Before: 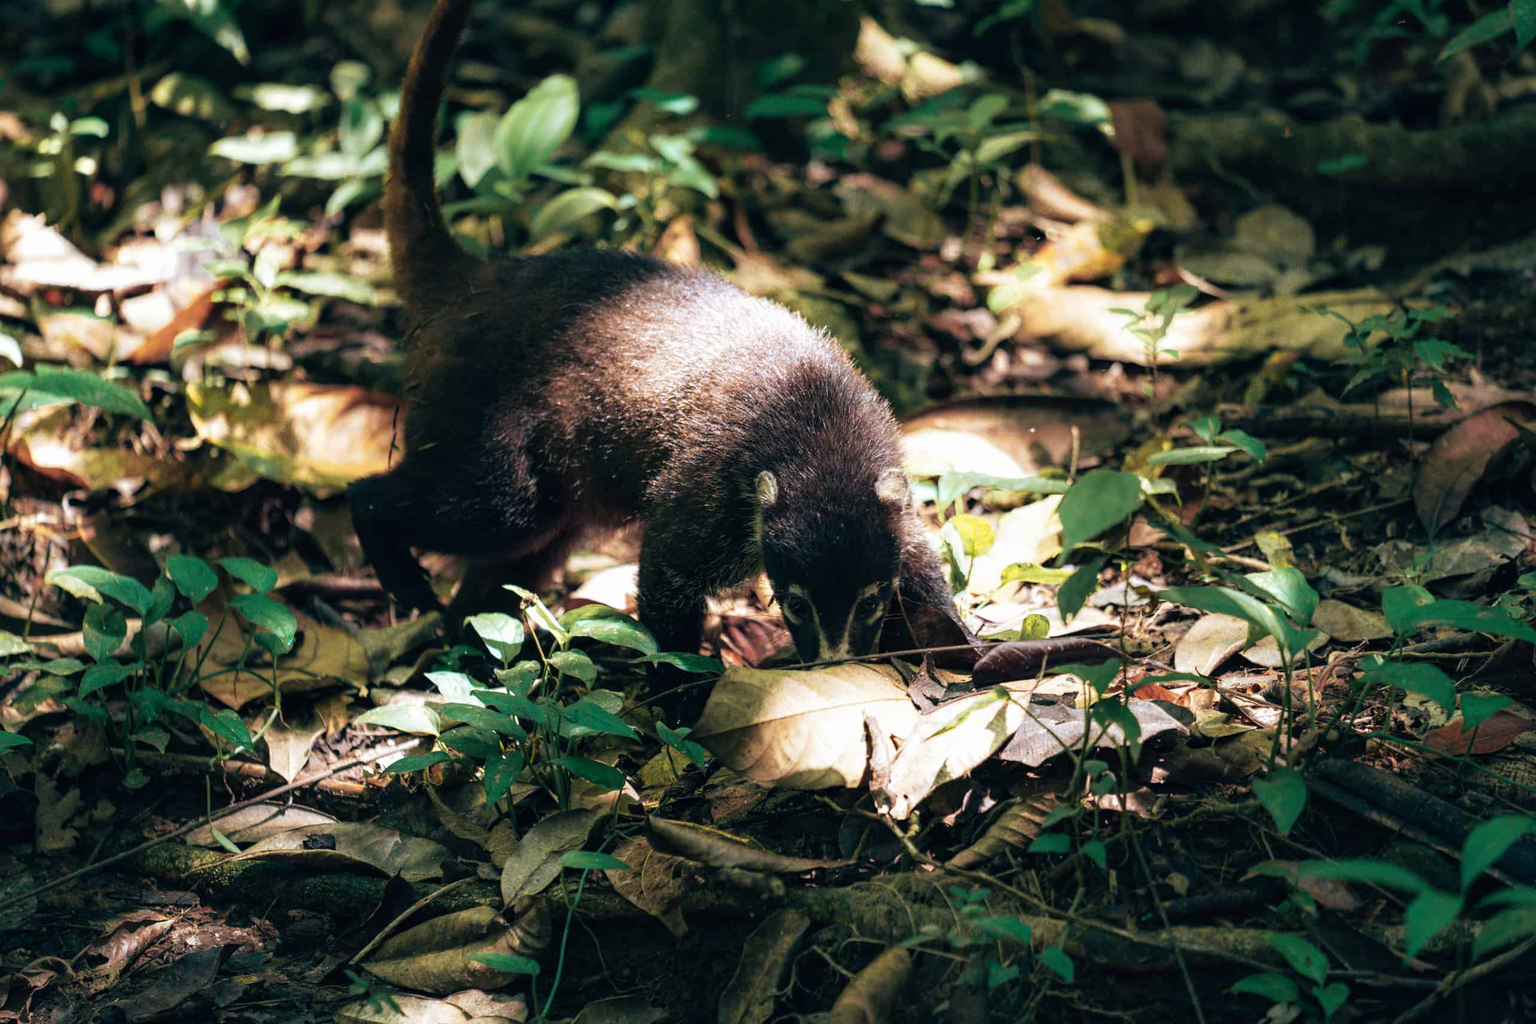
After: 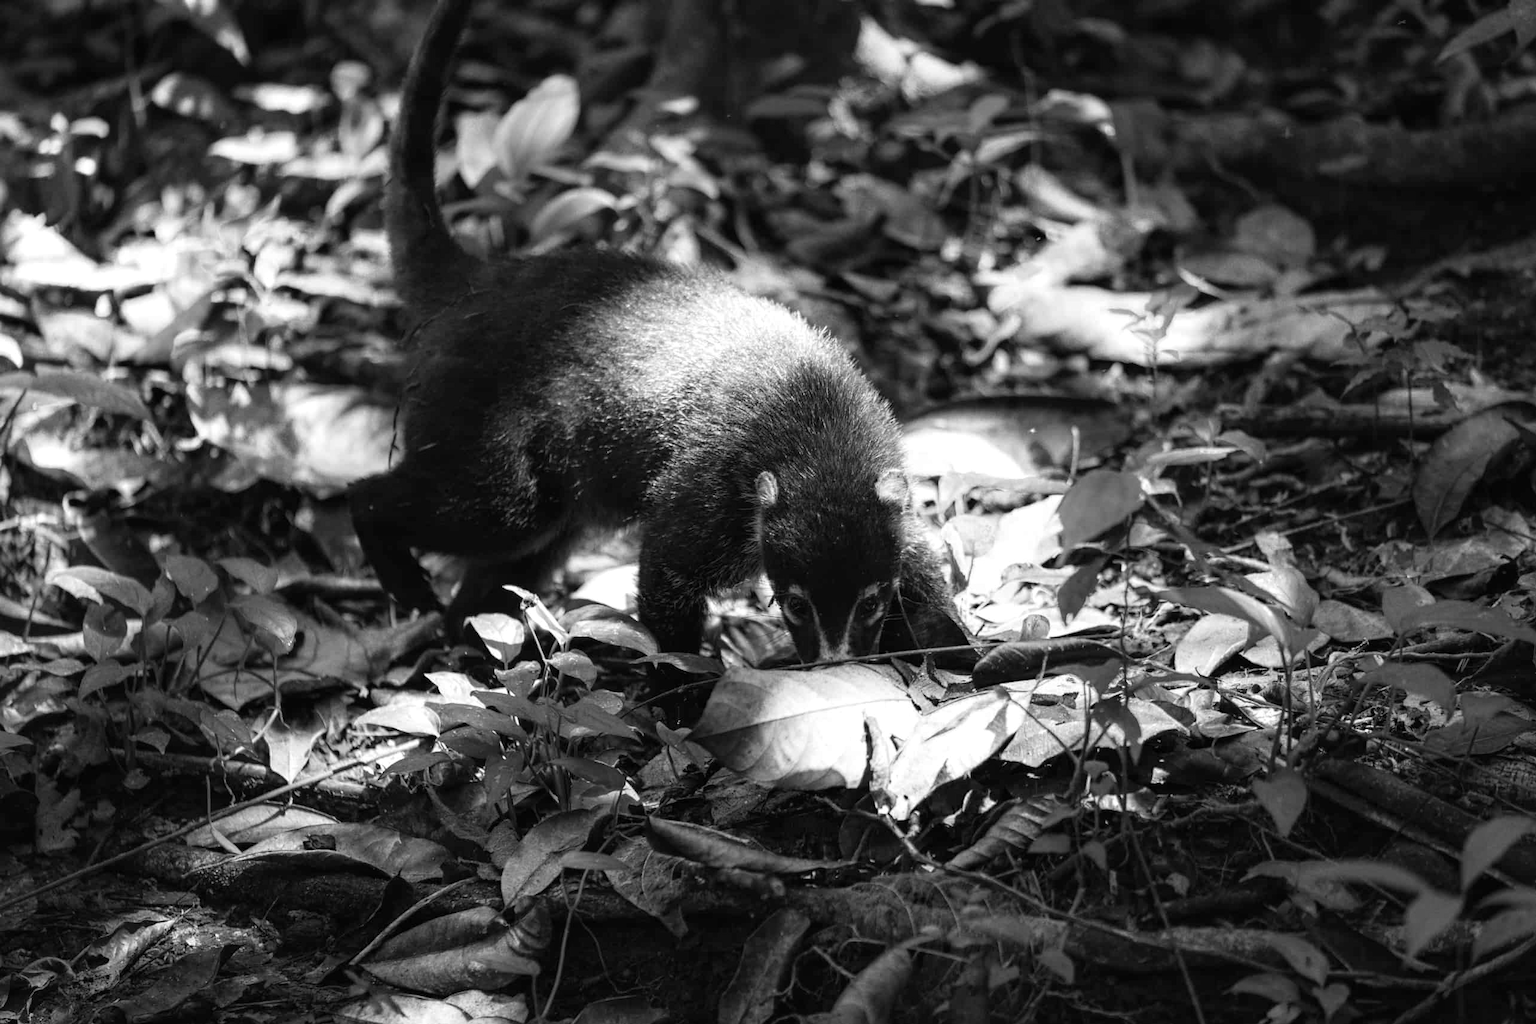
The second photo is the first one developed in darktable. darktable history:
white balance: red 1.042, blue 1.17
monochrome: on, module defaults
